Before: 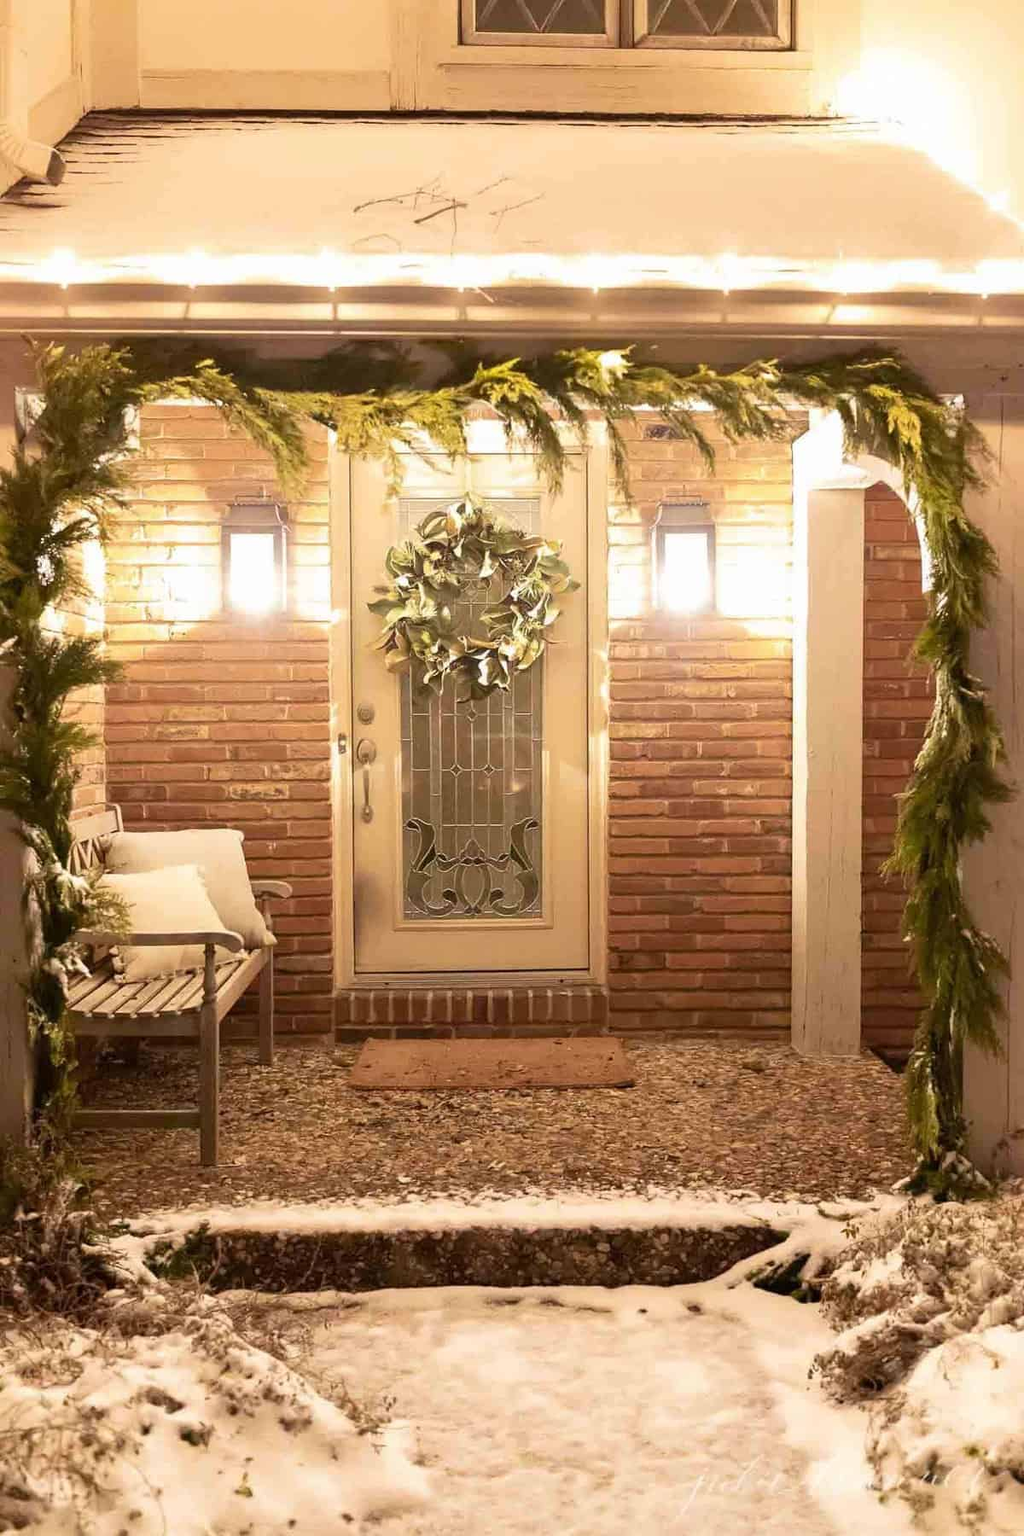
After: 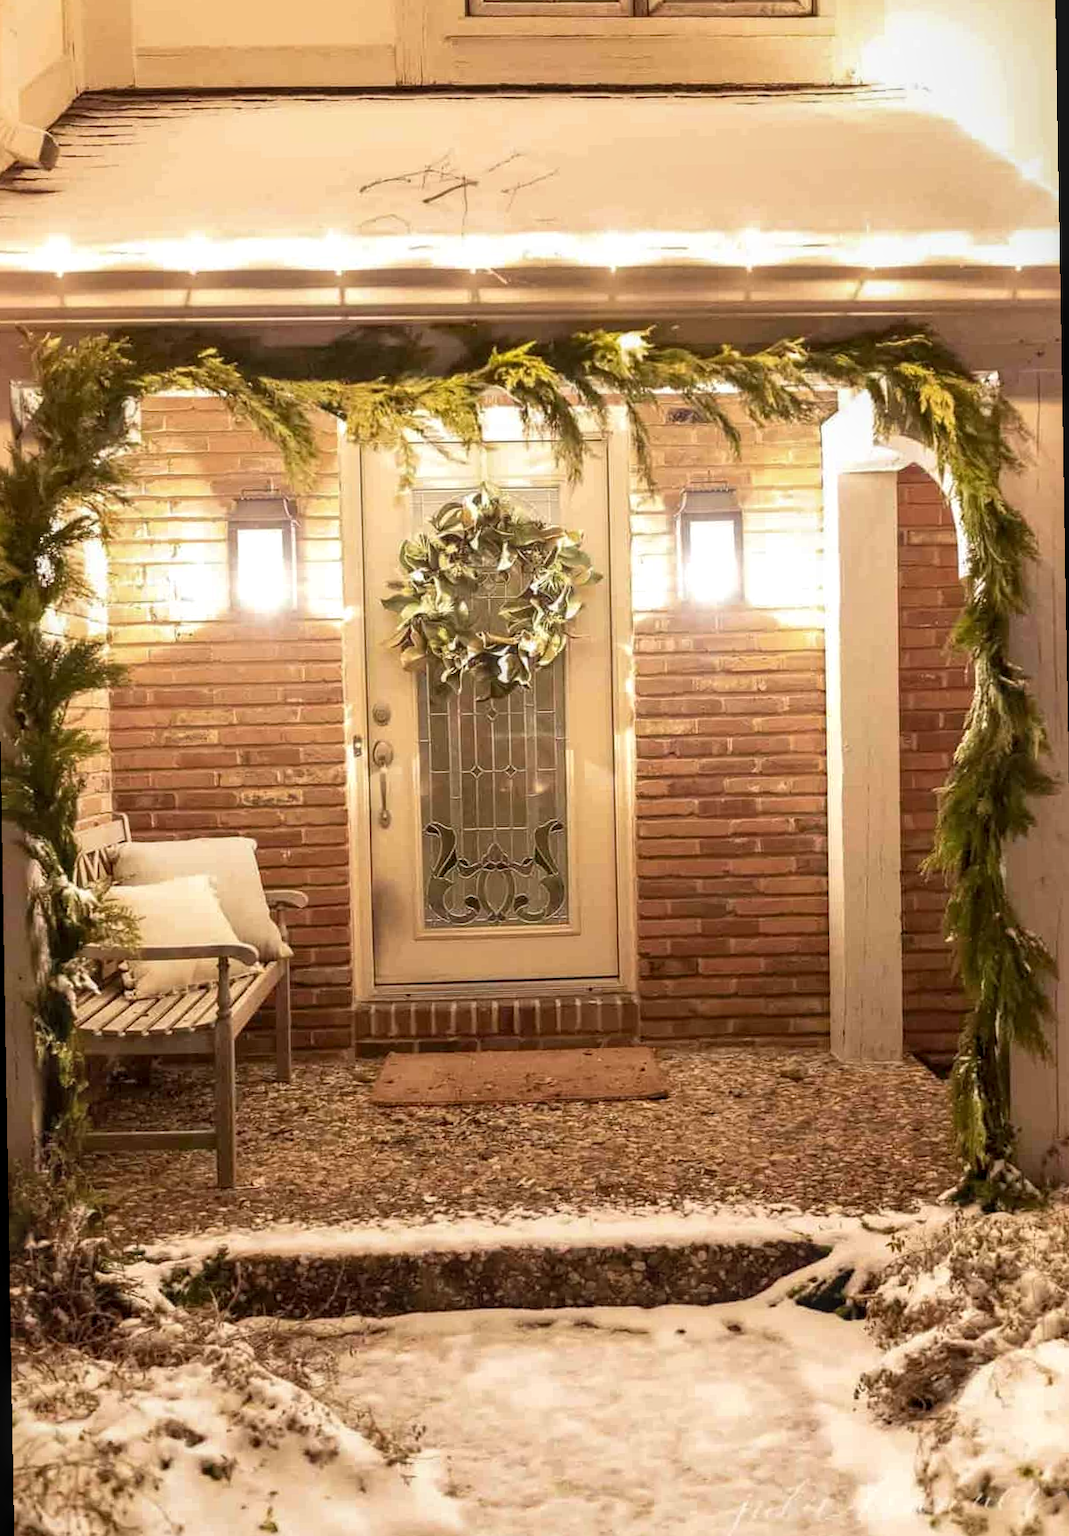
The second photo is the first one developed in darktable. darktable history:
rotate and perspective: rotation -1°, crop left 0.011, crop right 0.989, crop top 0.025, crop bottom 0.975
local contrast: on, module defaults
shadows and highlights: radius 125.46, shadows 21.19, highlights -21.19, low approximation 0.01
